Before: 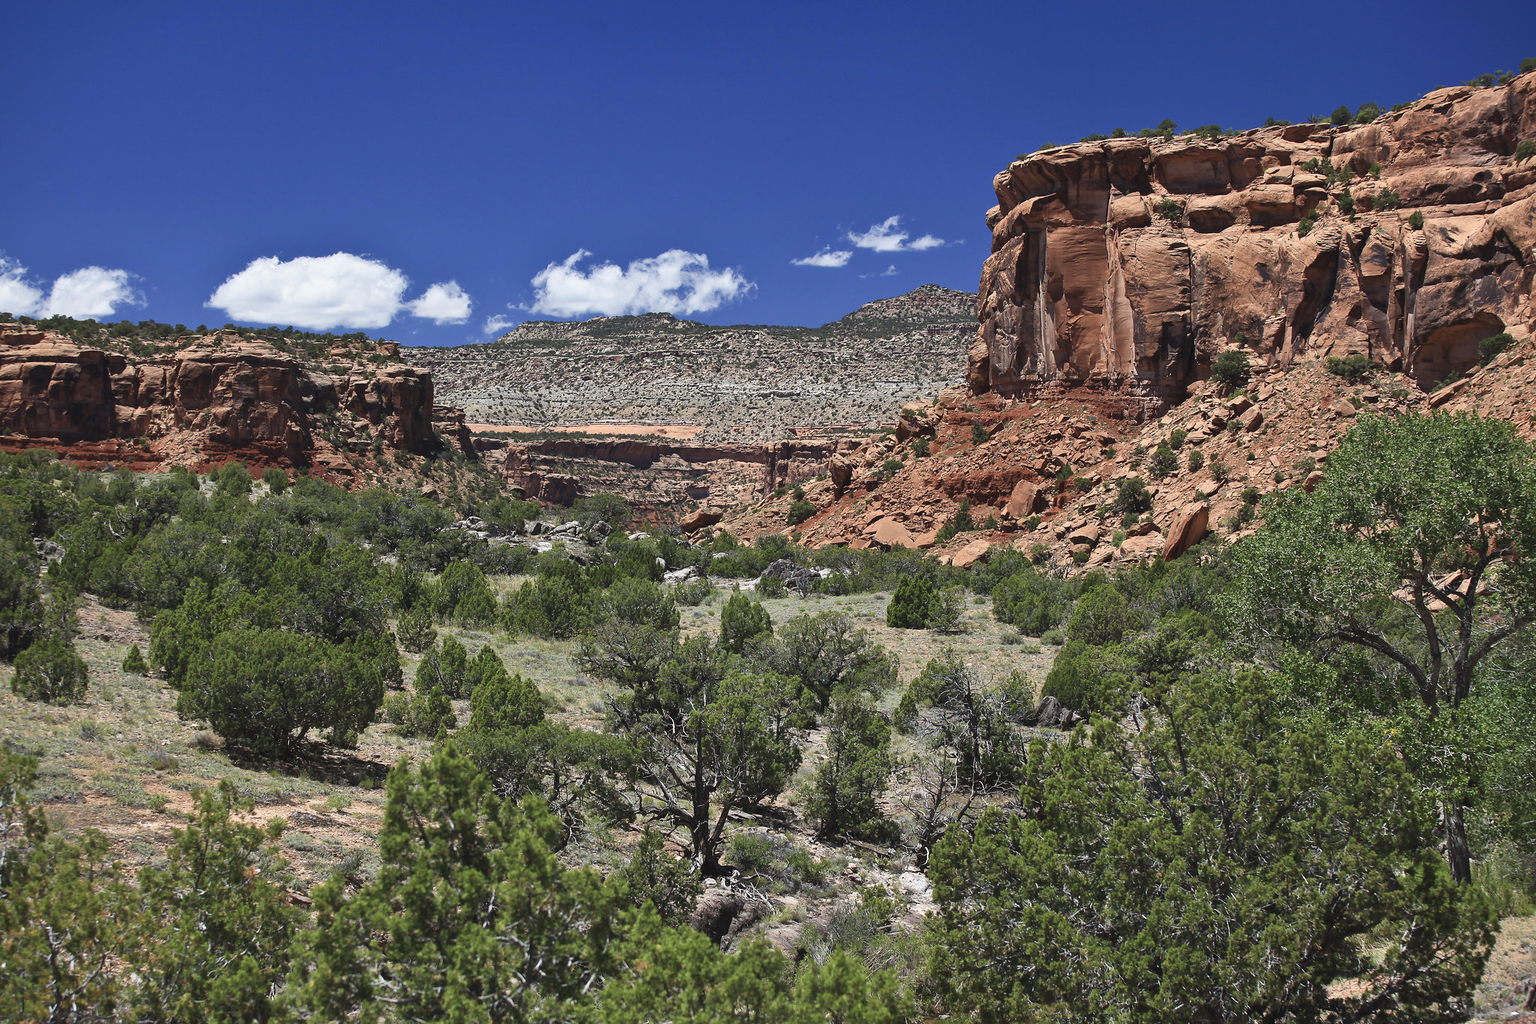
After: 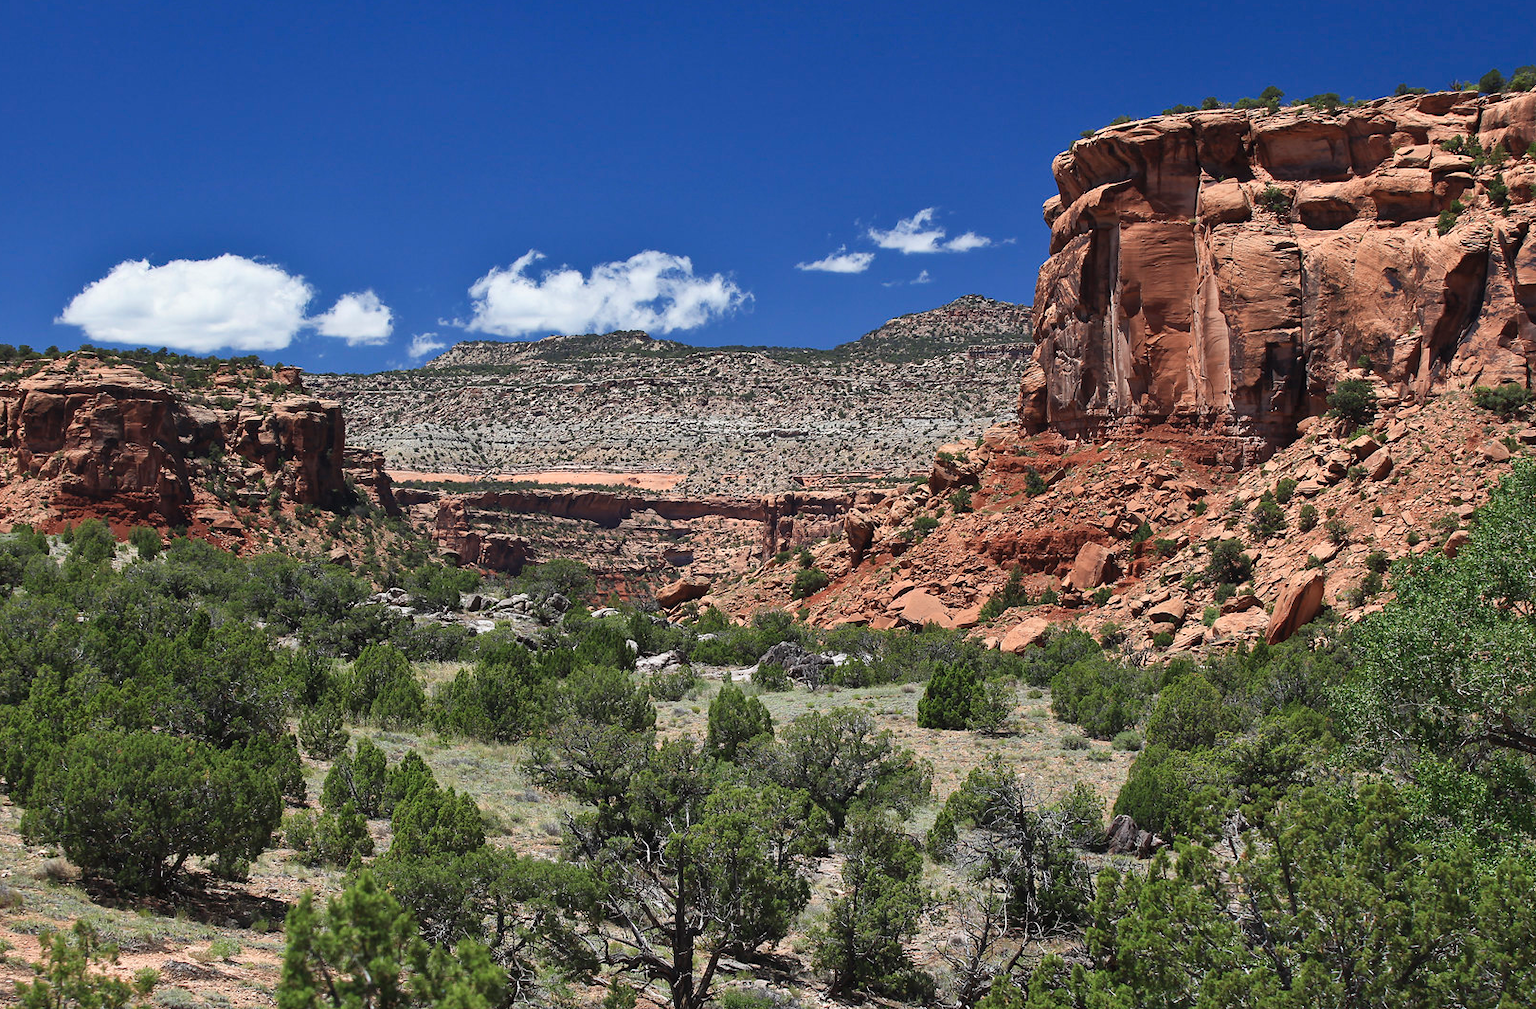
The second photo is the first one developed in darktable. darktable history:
crop and rotate: left 10.496%, top 5.04%, right 10.322%, bottom 16.87%
